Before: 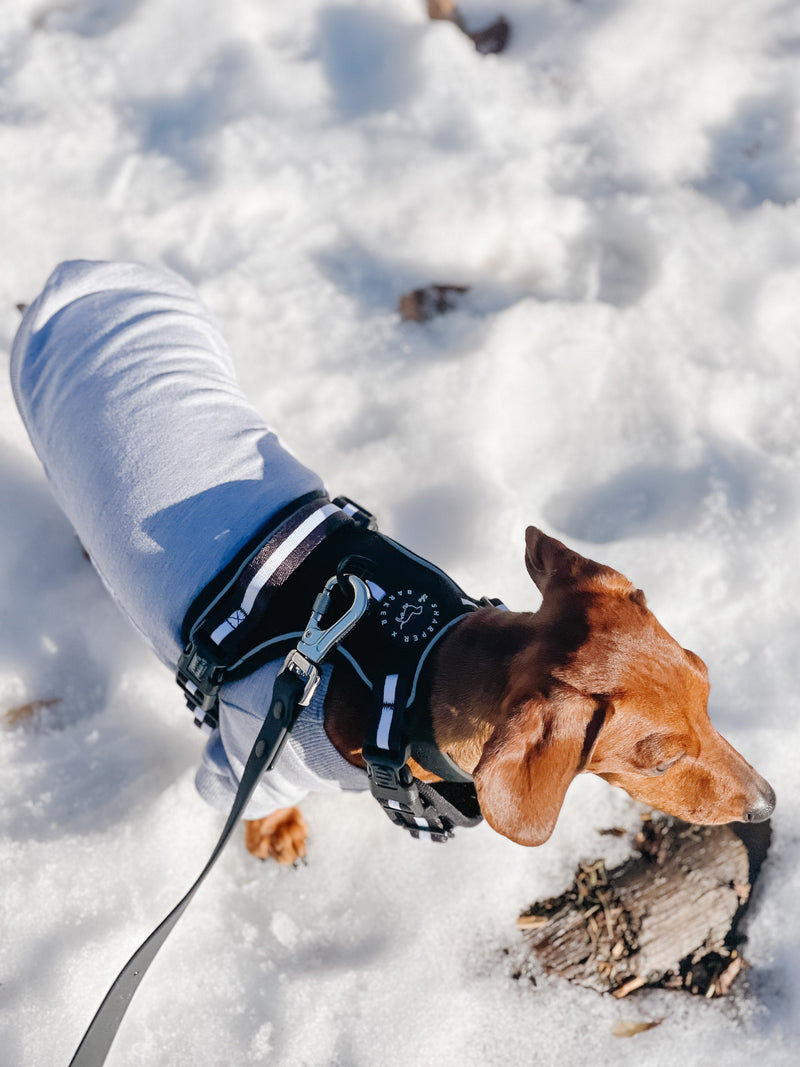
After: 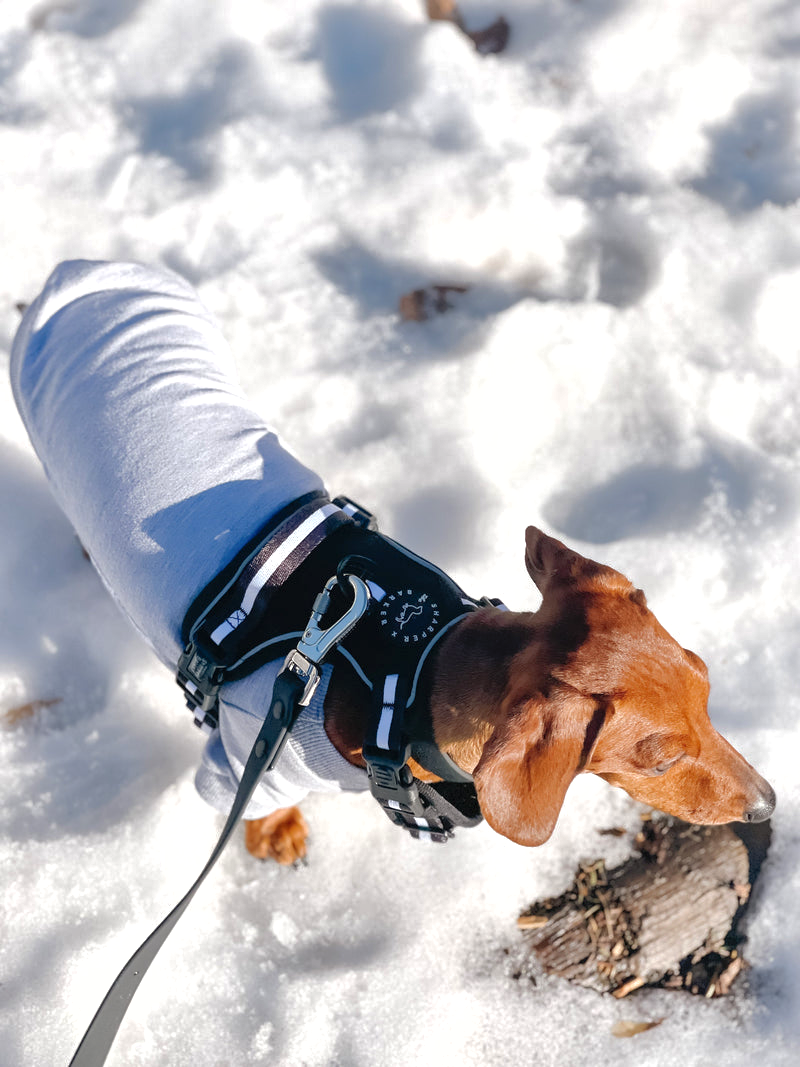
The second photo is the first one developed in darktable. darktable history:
shadows and highlights: on, module defaults
tone equalizer: -8 EV -0.422 EV, -7 EV -0.369 EV, -6 EV -0.322 EV, -5 EV -0.225 EV, -3 EV 0.199 EV, -2 EV 0.35 EV, -1 EV 0.364 EV, +0 EV 0.414 EV, edges refinement/feathering 500, mask exposure compensation -1.57 EV, preserve details guided filter
